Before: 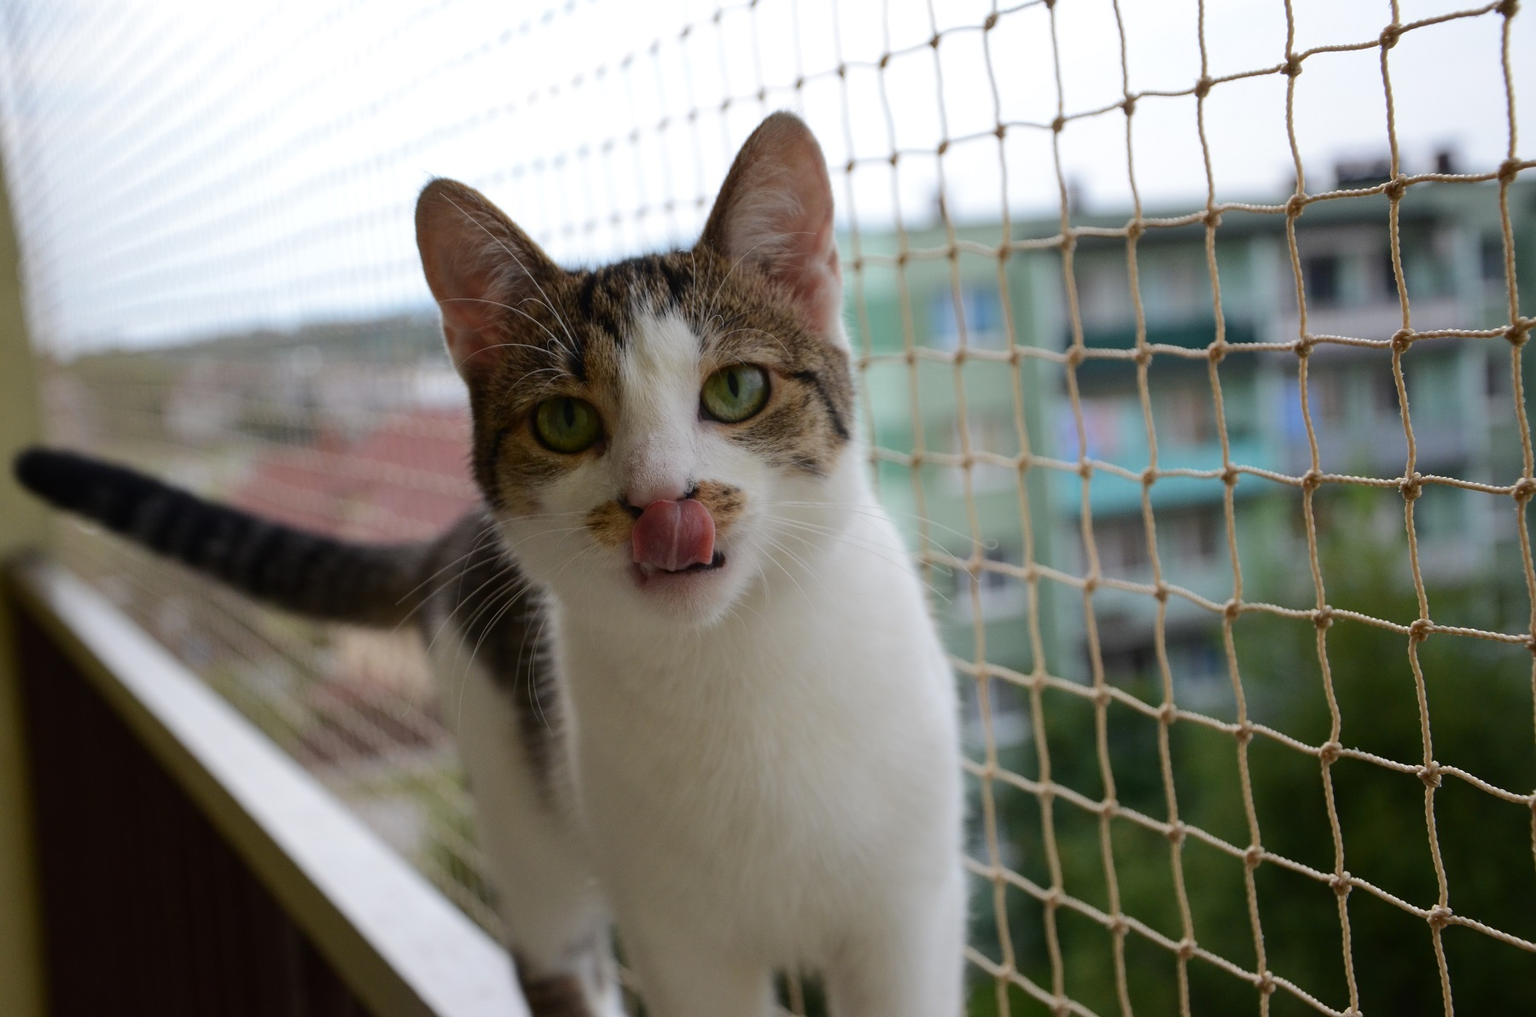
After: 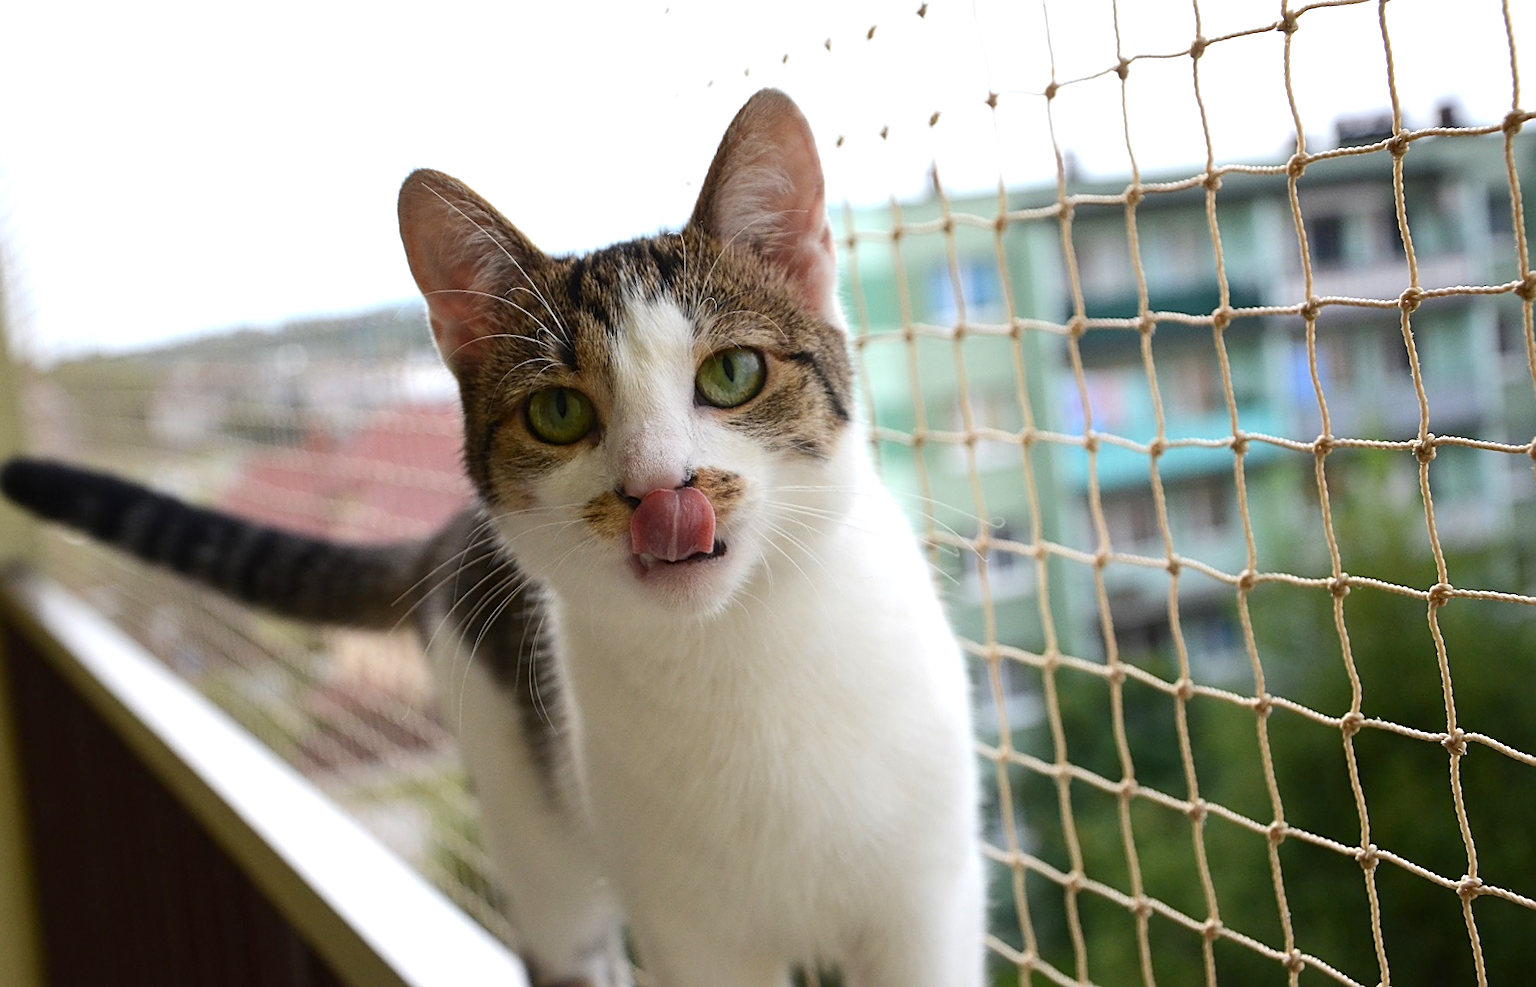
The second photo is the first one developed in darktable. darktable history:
white balance: emerald 1
rotate and perspective: rotation -2°, crop left 0.022, crop right 0.978, crop top 0.049, crop bottom 0.951
sharpen: amount 0.6
exposure: exposure 0.781 EV, compensate highlight preservation false
